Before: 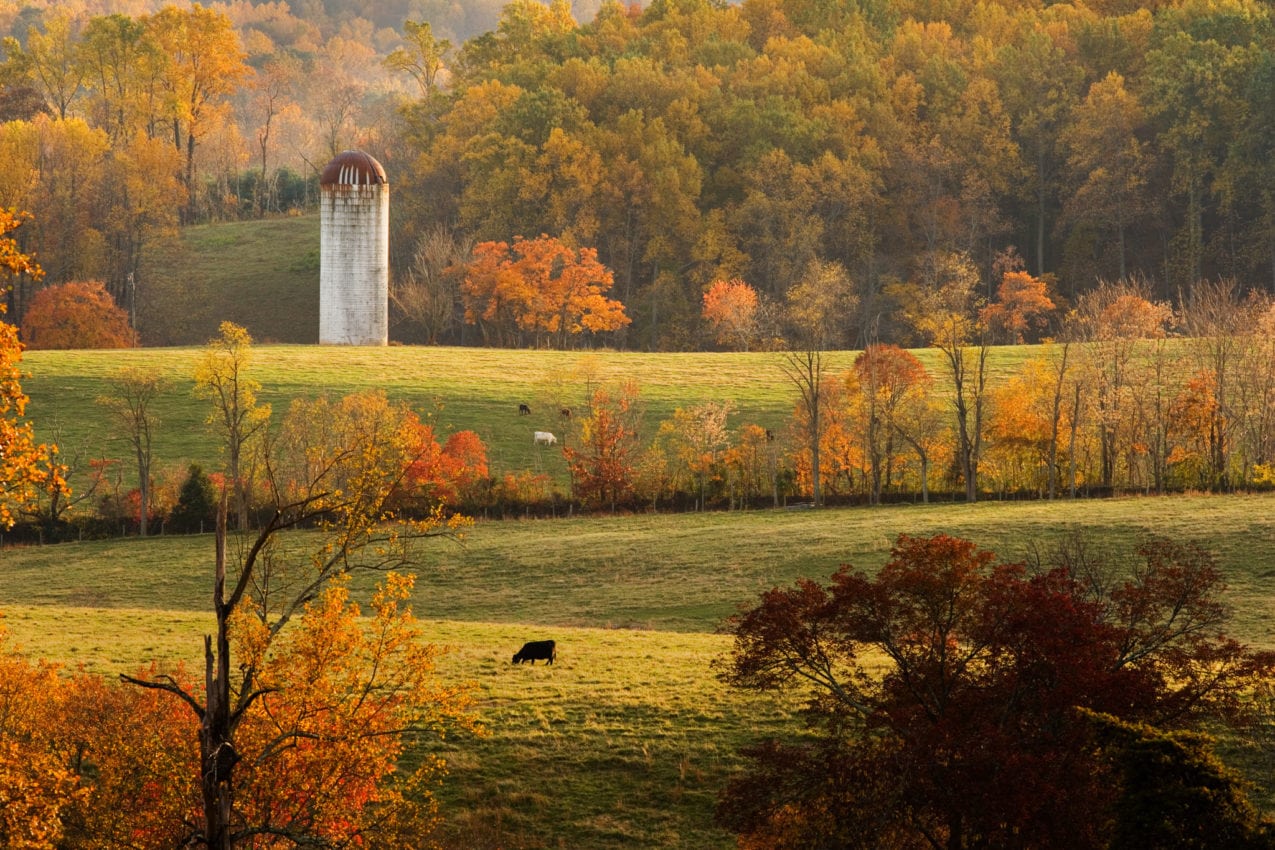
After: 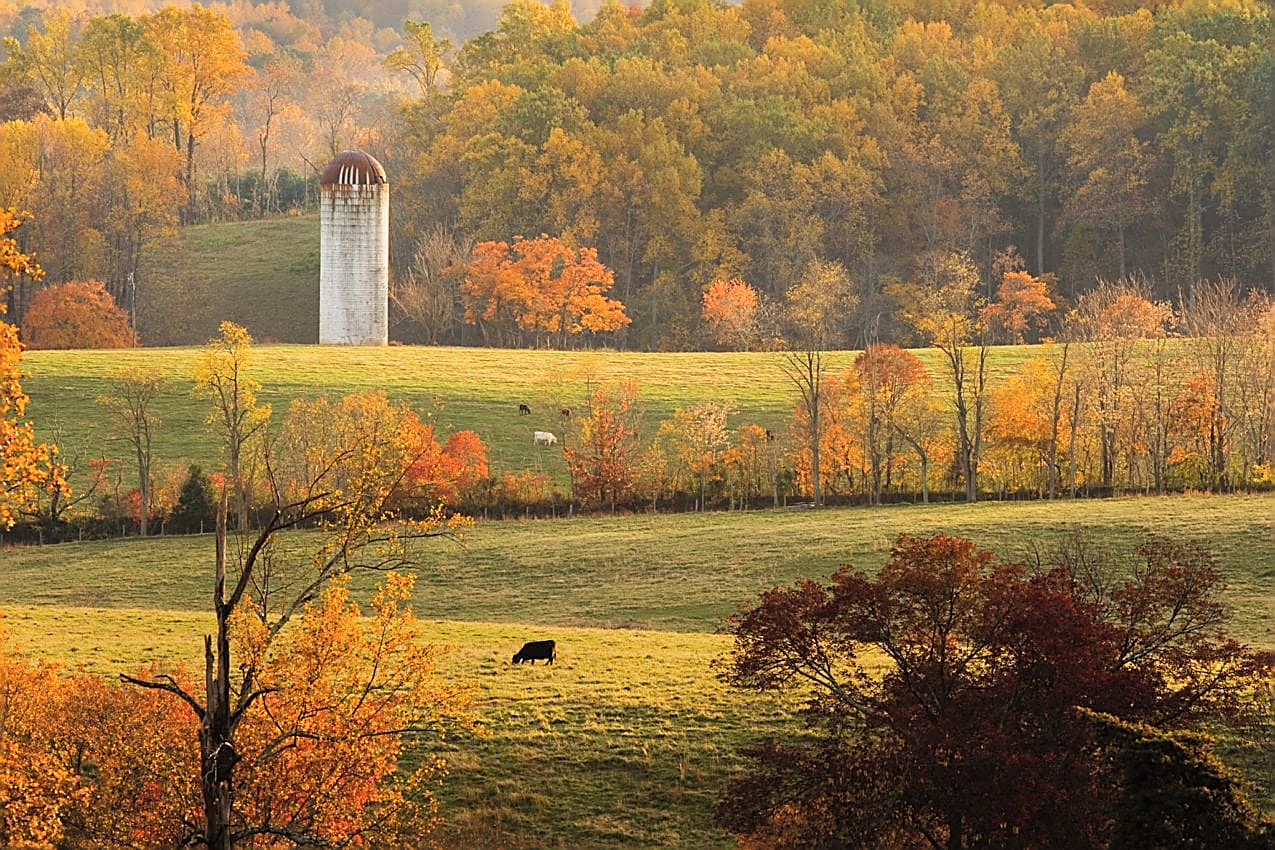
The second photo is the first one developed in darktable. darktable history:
contrast brightness saturation: brightness 0.146
sharpen: radius 1.402, amount 1.25, threshold 0.63
